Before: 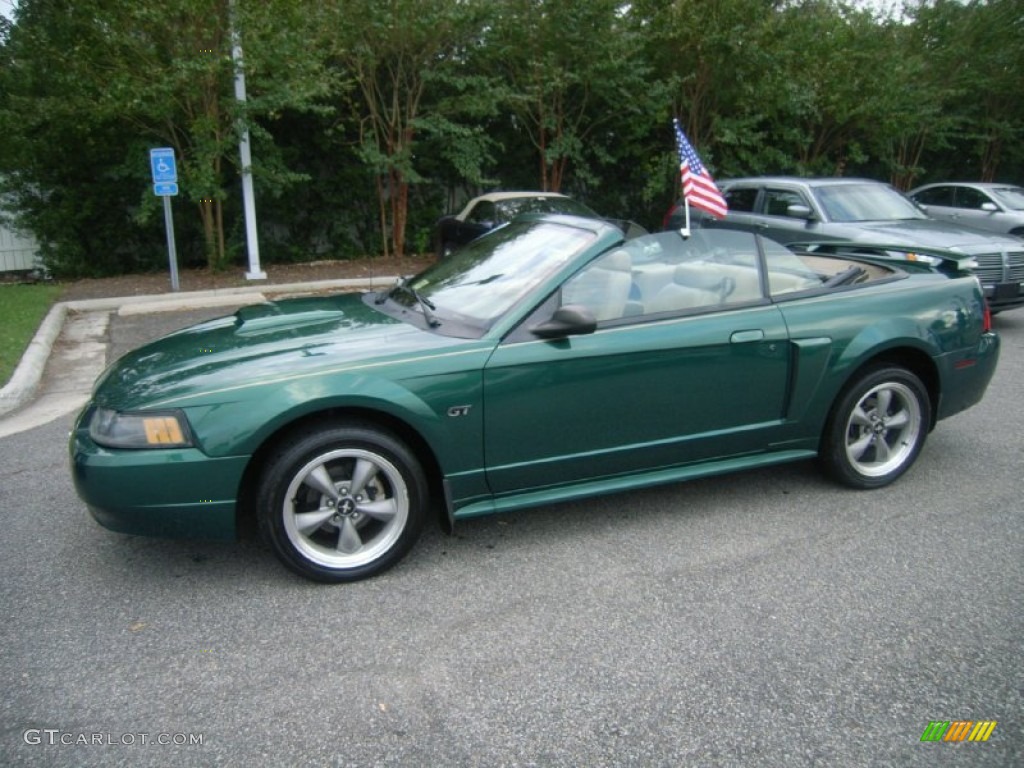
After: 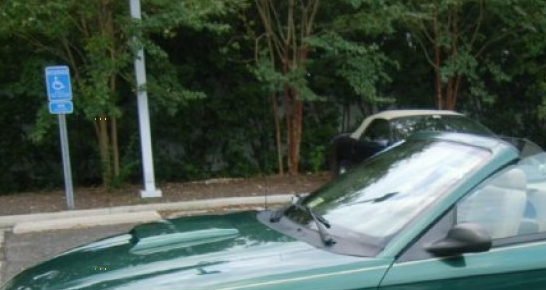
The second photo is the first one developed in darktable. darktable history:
crop: left 10.285%, top 10.716%, right 36.314%, bottom 51.412%
